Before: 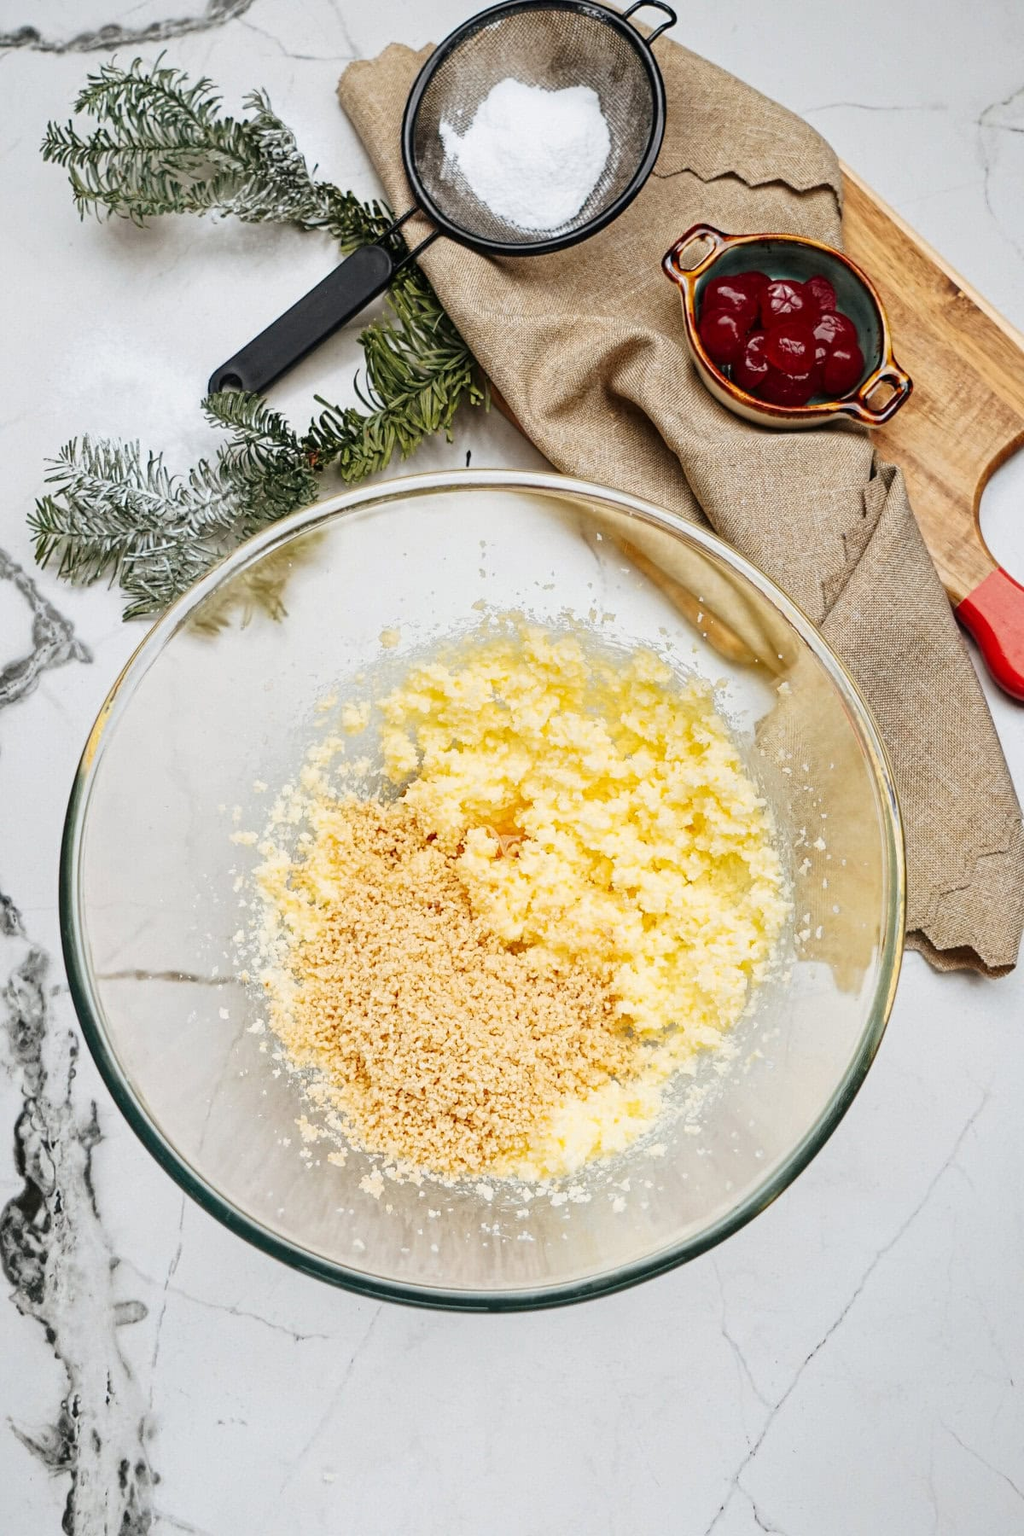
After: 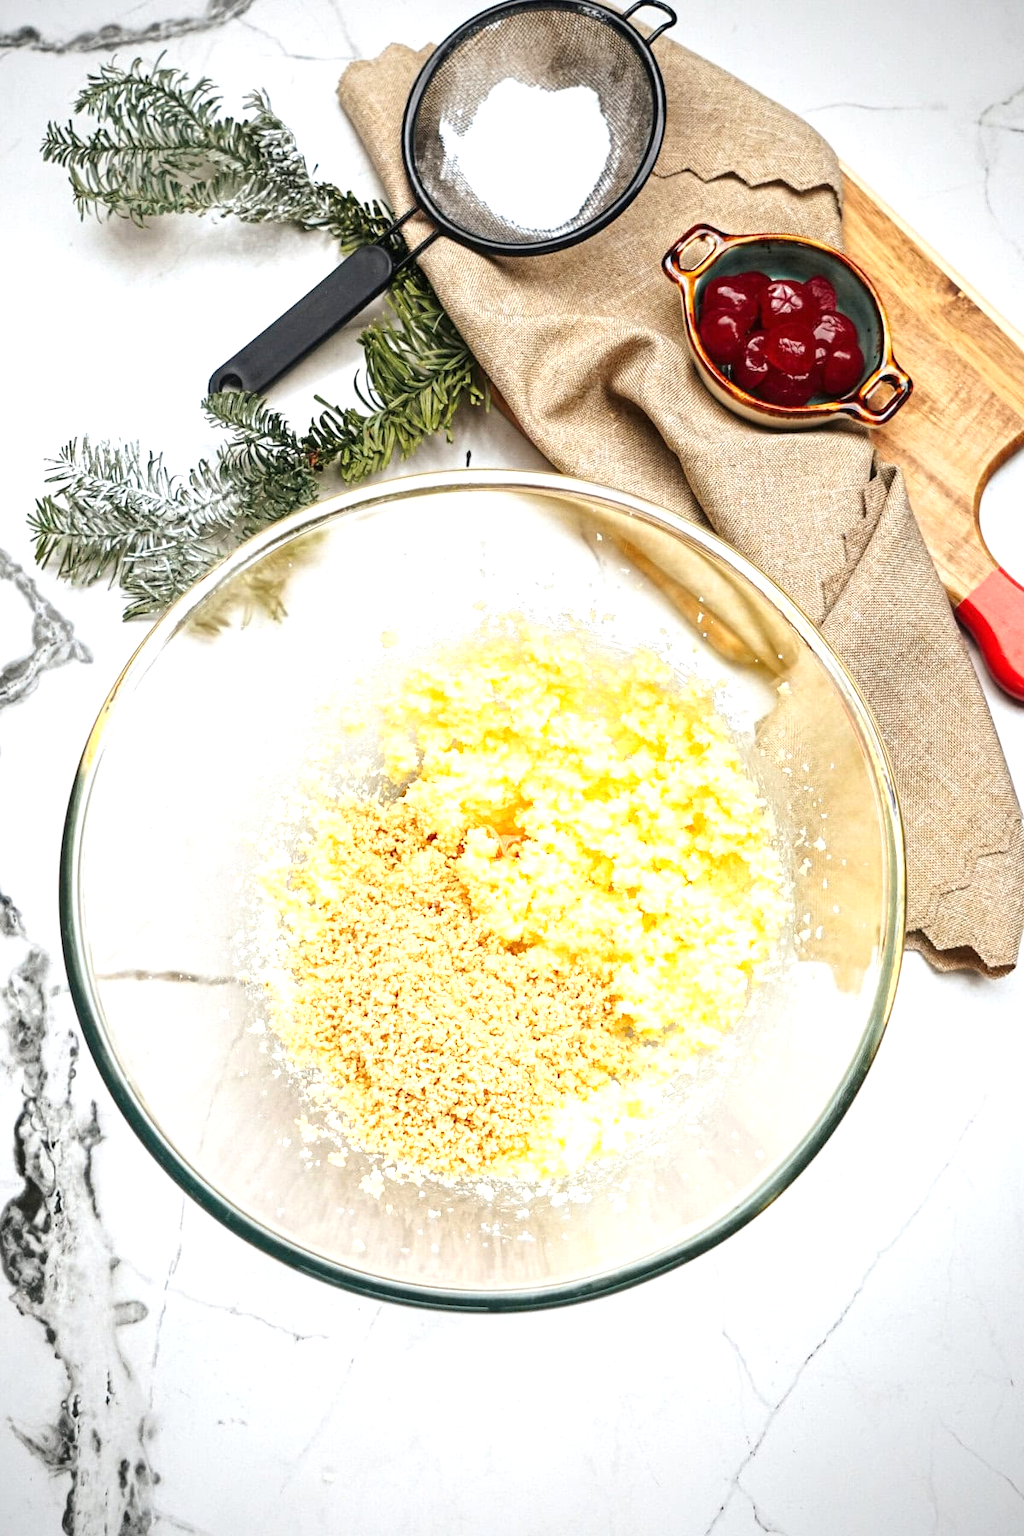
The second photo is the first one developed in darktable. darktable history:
vignetting: fall-off radius 61.17%, center (-0.033, -0.045)
exposure: black level correction 0, exposure 0.701 EV, compensate highlight preservation false
